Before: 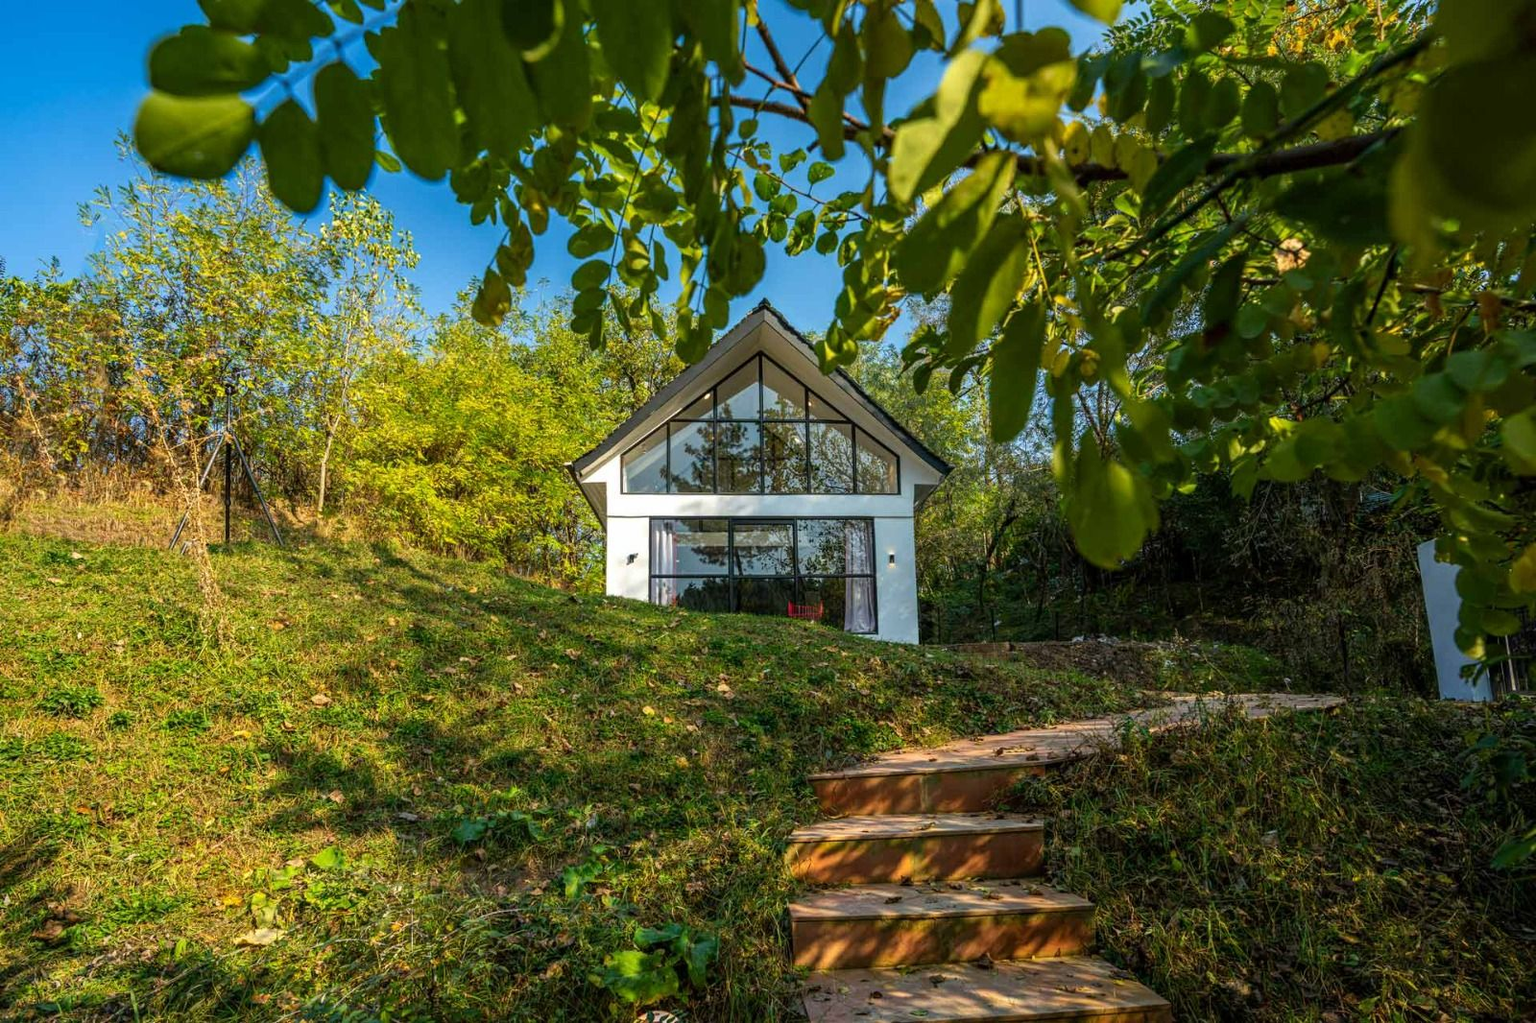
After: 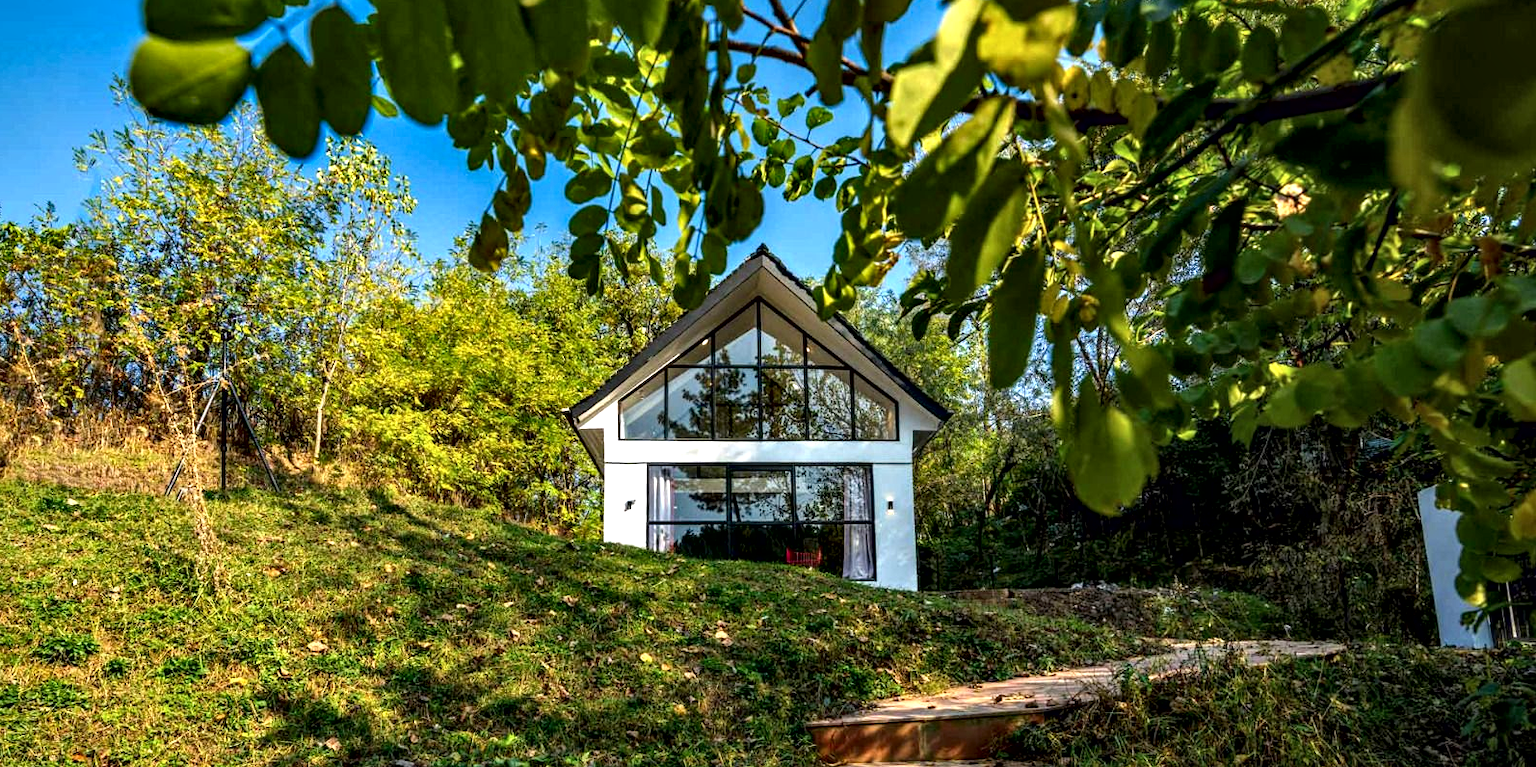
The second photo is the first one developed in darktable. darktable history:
local contrast: mode bilateral grid, contrast 19, coarseness 50, detail 119%, midtone range 0.2
contrast equalizer: octaves 7, y [[0.6 ×6], [0.55 ×6], [0 ×6], [0 ×6], [0 ×6]]
crop: left 0.32%, top 5.49%, bottom 19.799%
